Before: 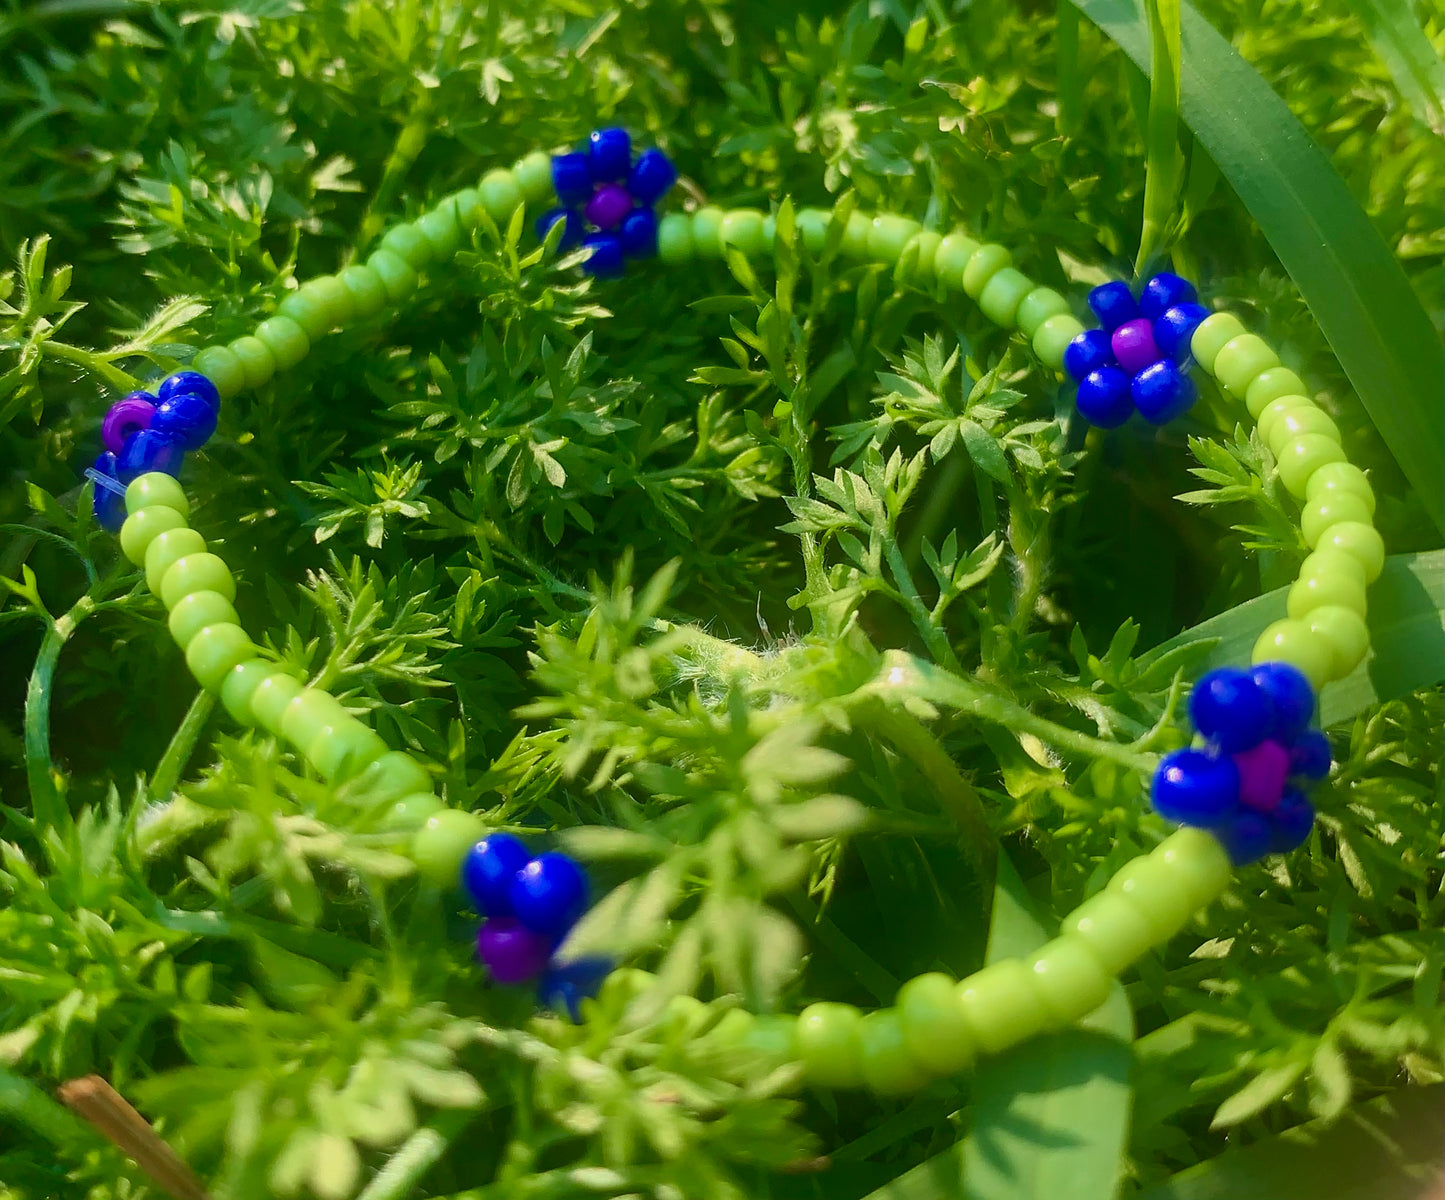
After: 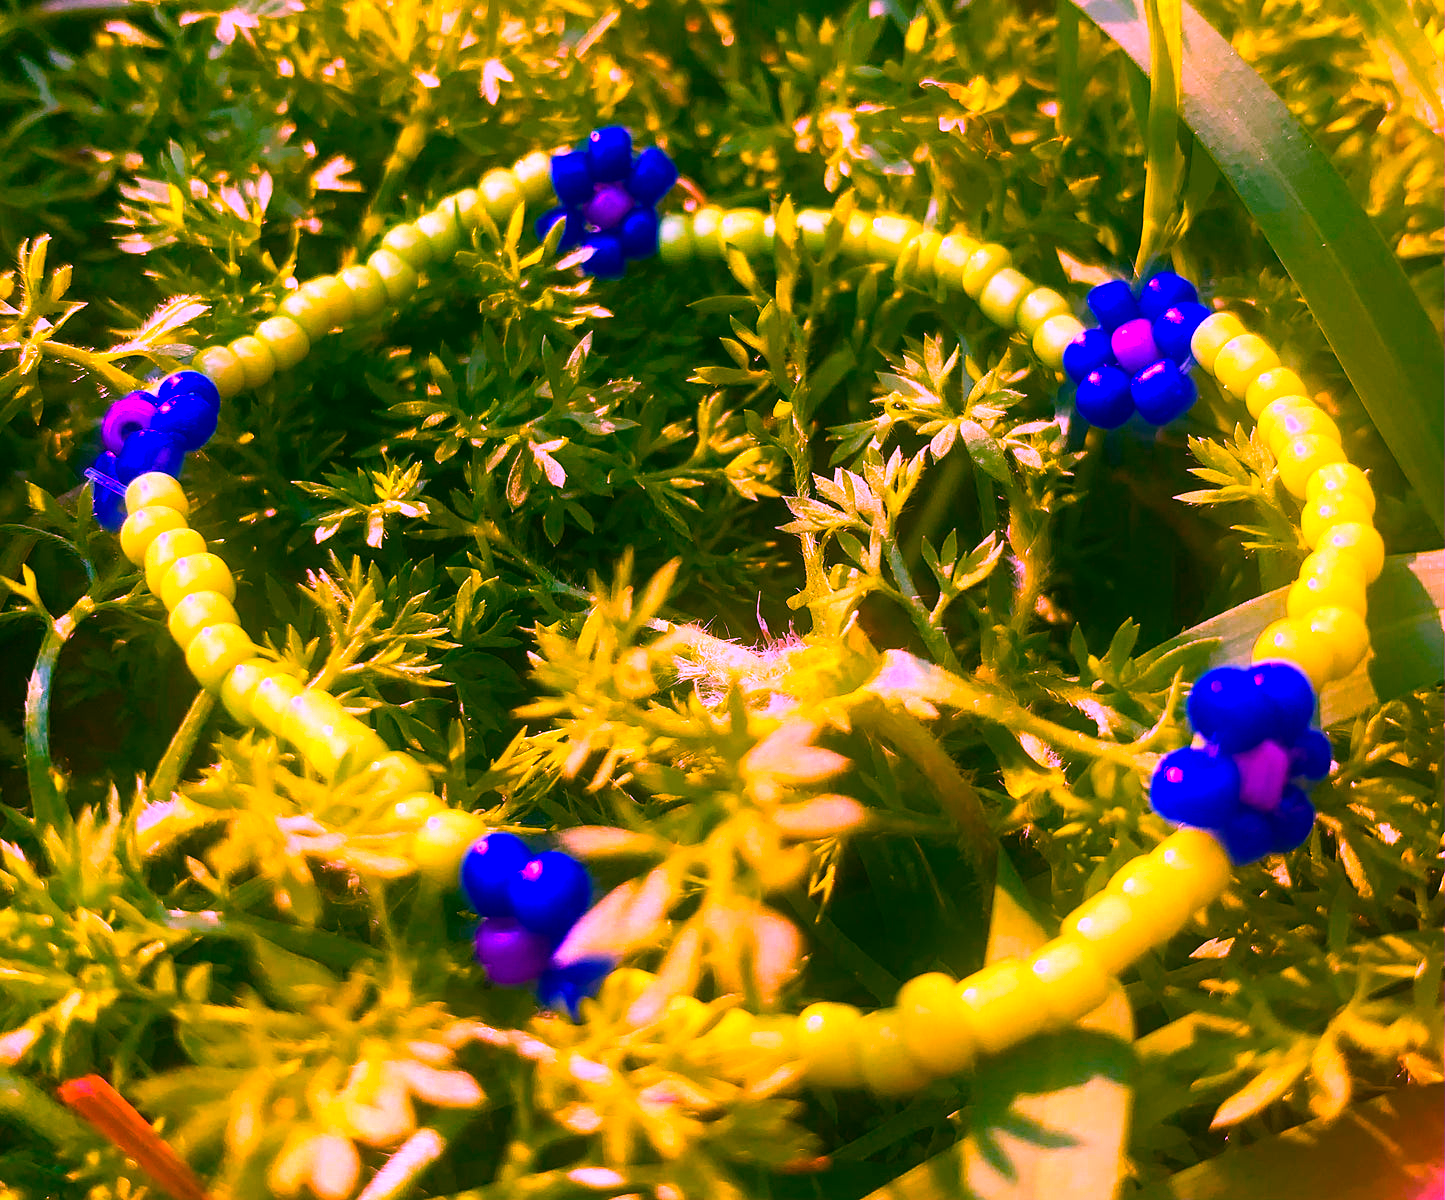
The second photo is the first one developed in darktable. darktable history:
white balance: red 1.91, blue 1.727
color balance rgb: linear chroma grading › global chroma 9%, perceptual saturation grading › global saturation 36%, perceptual brilliance grading › global brilliance 15%, perceptual brilliance grading › shadows -35%, global vibrance 15%
